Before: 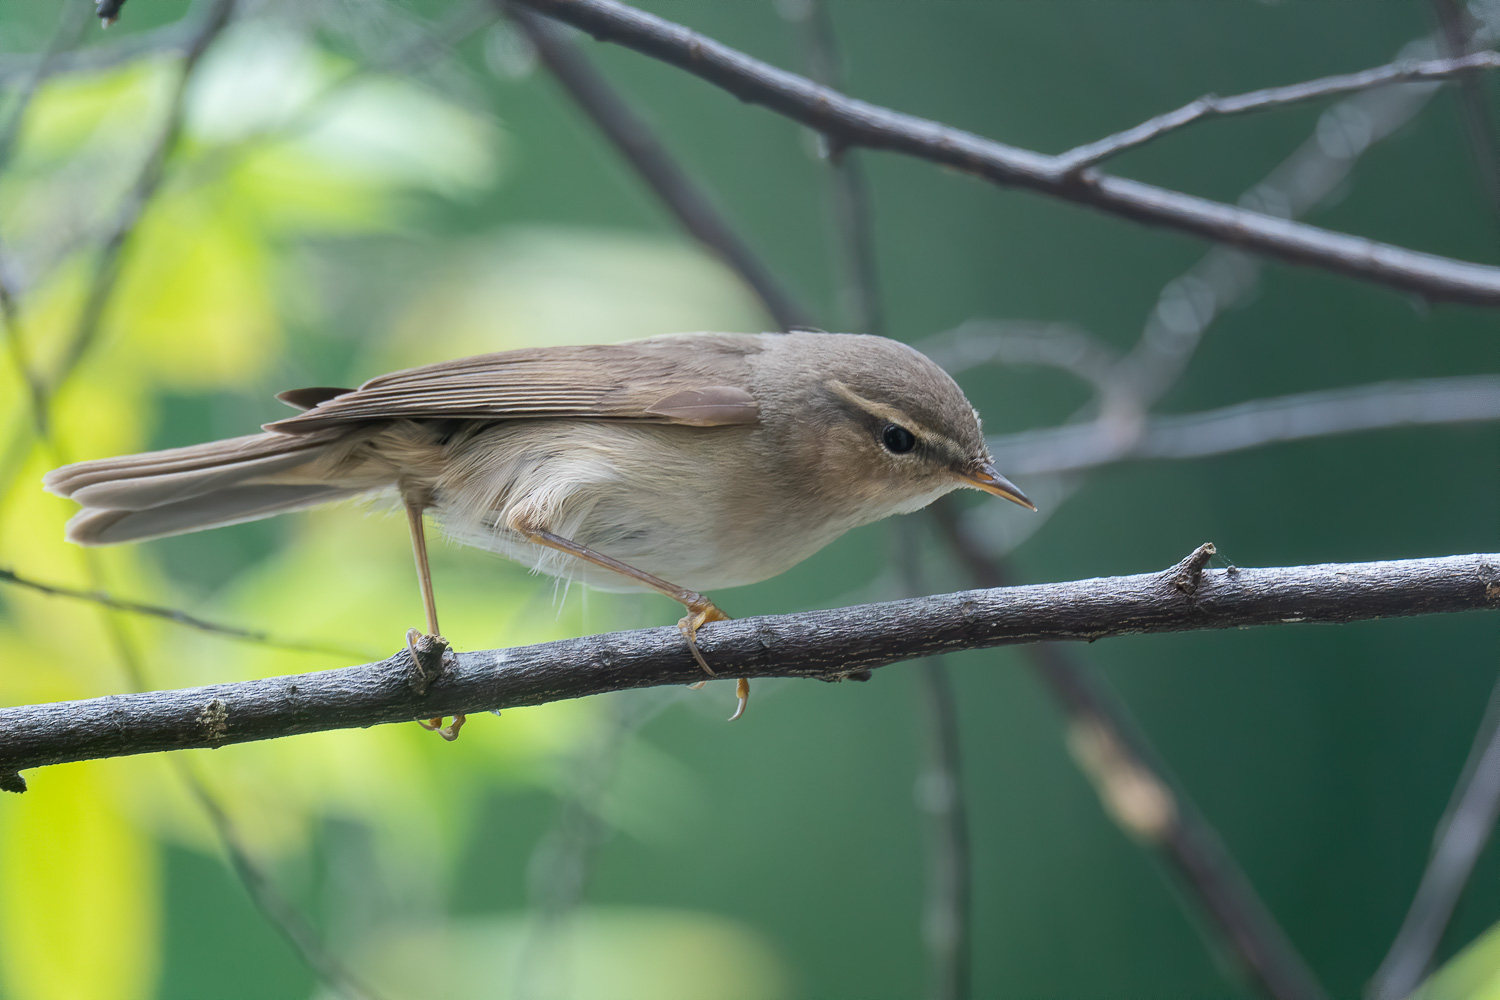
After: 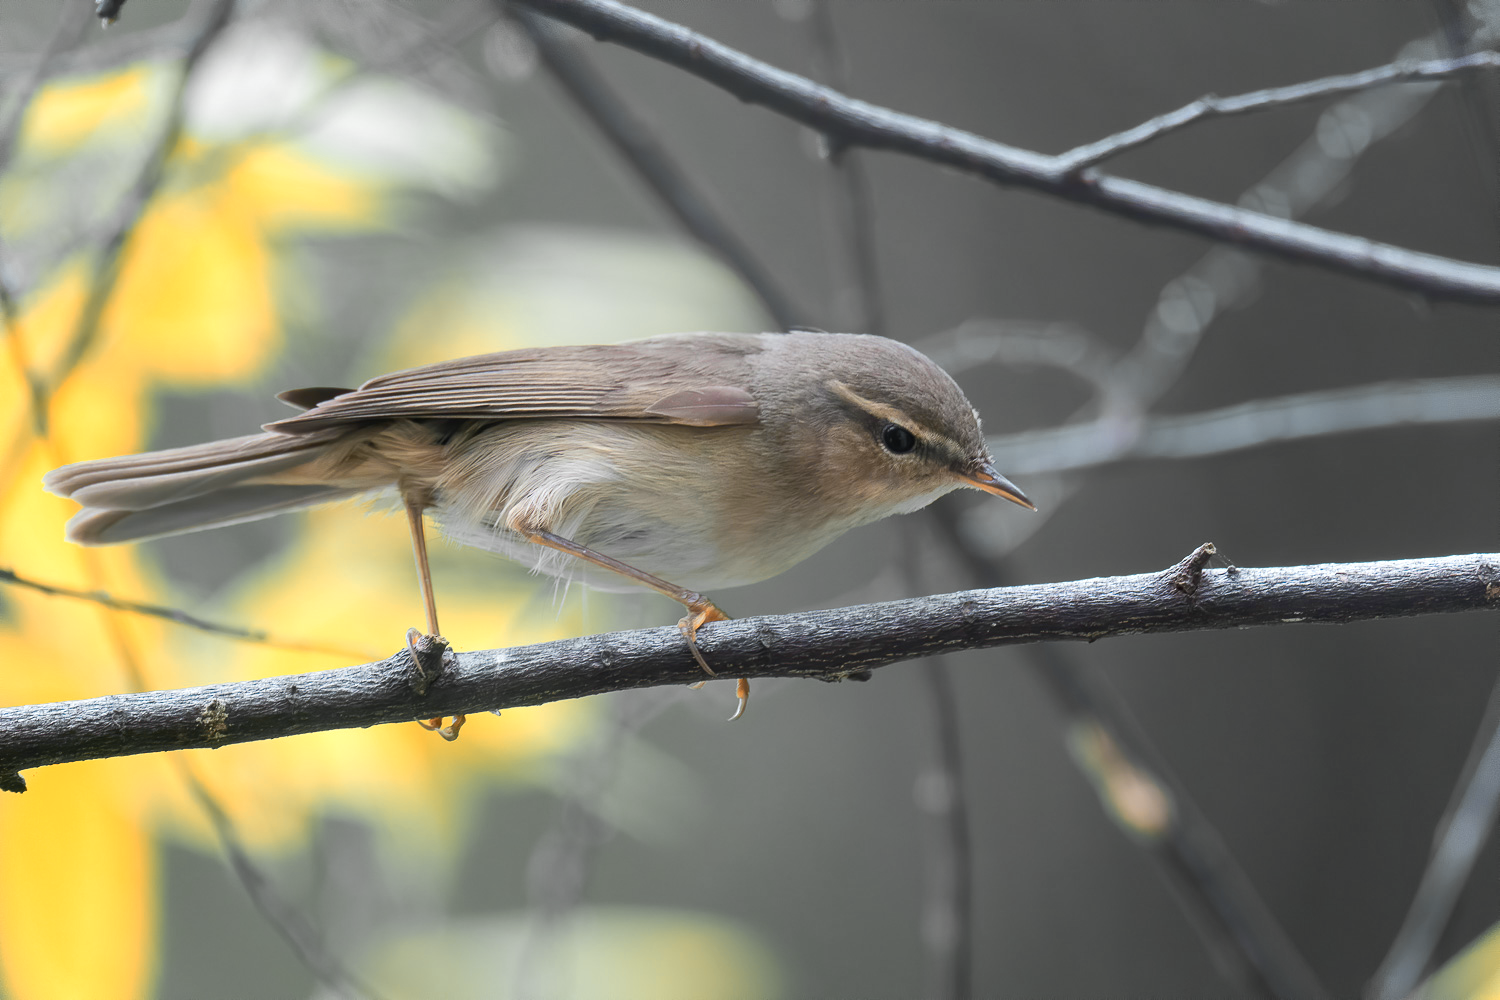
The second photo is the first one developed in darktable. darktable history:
color zones: curves: ch0 [(0.009, 0.528) (0.136, 0.6) (0.255, 0.586) (0.39, 0.528) (0.522, 0.584) (0.686, 0.736) (0.849, 0.561)]; ch1 [(0.045, 0.781) (0.14, 0.416) (0.257, 0.695) (0.442, 0.032) (0.738, 0.338) (0.818, 0.632) (0.891, 0.741) (1, 0.704)]; ch2 [(0, 0.667) (0.141, 0.52) (0.26, 0.37) (0.474, 0.432) (0.743, 0.286)]
